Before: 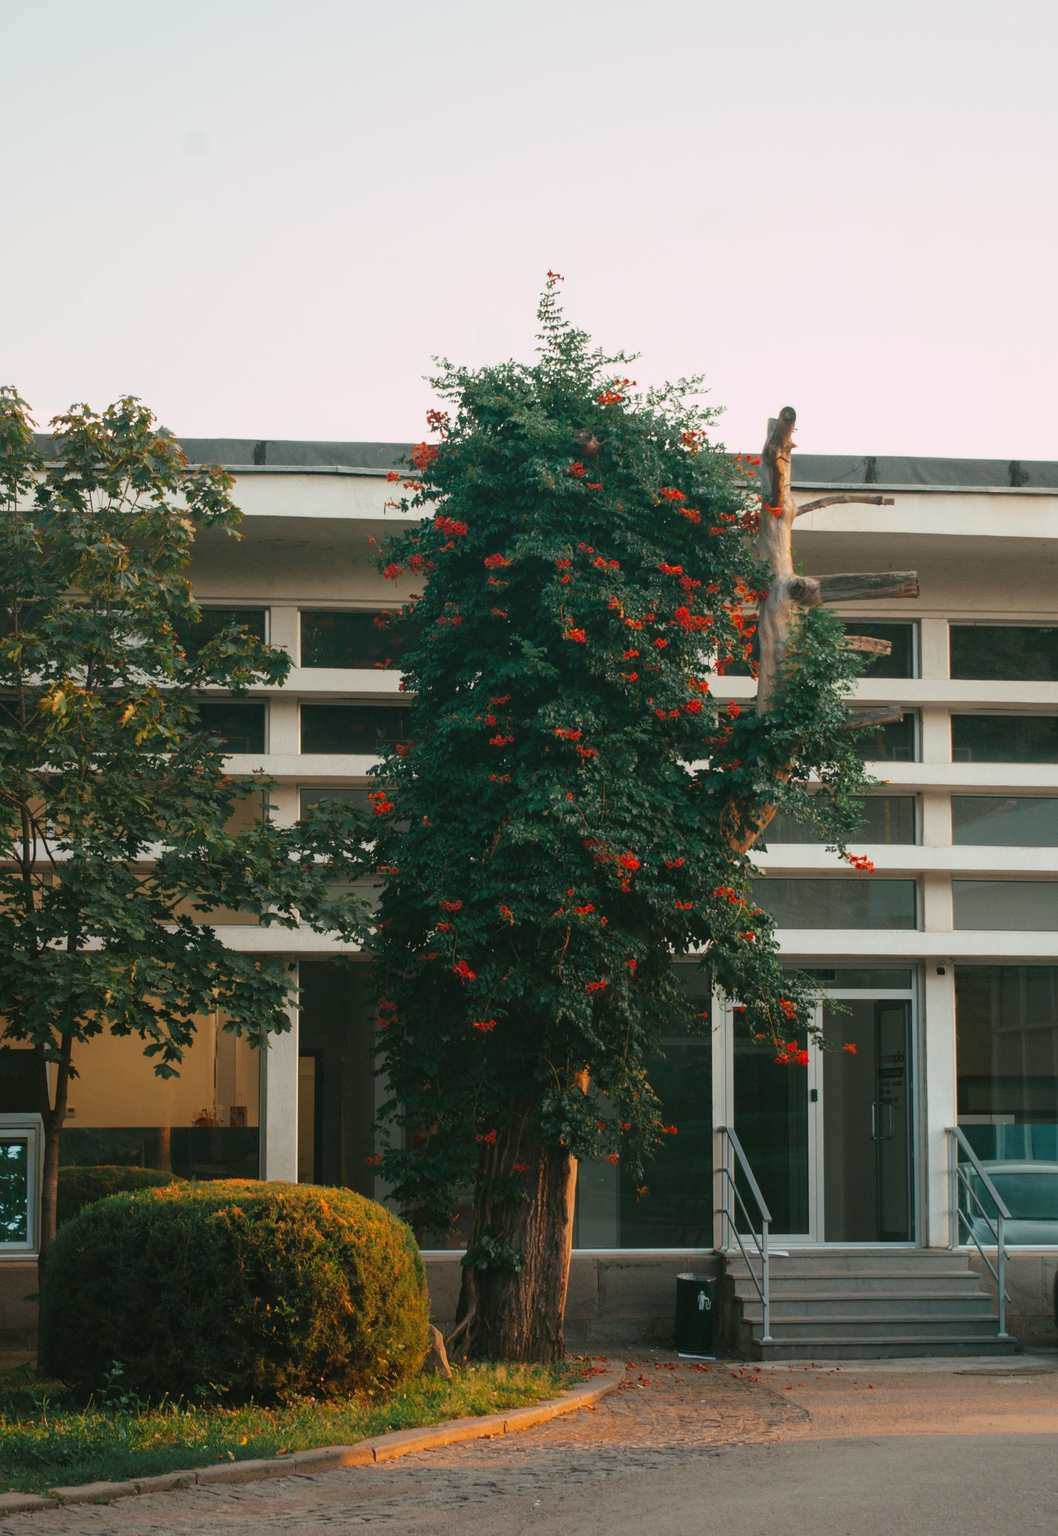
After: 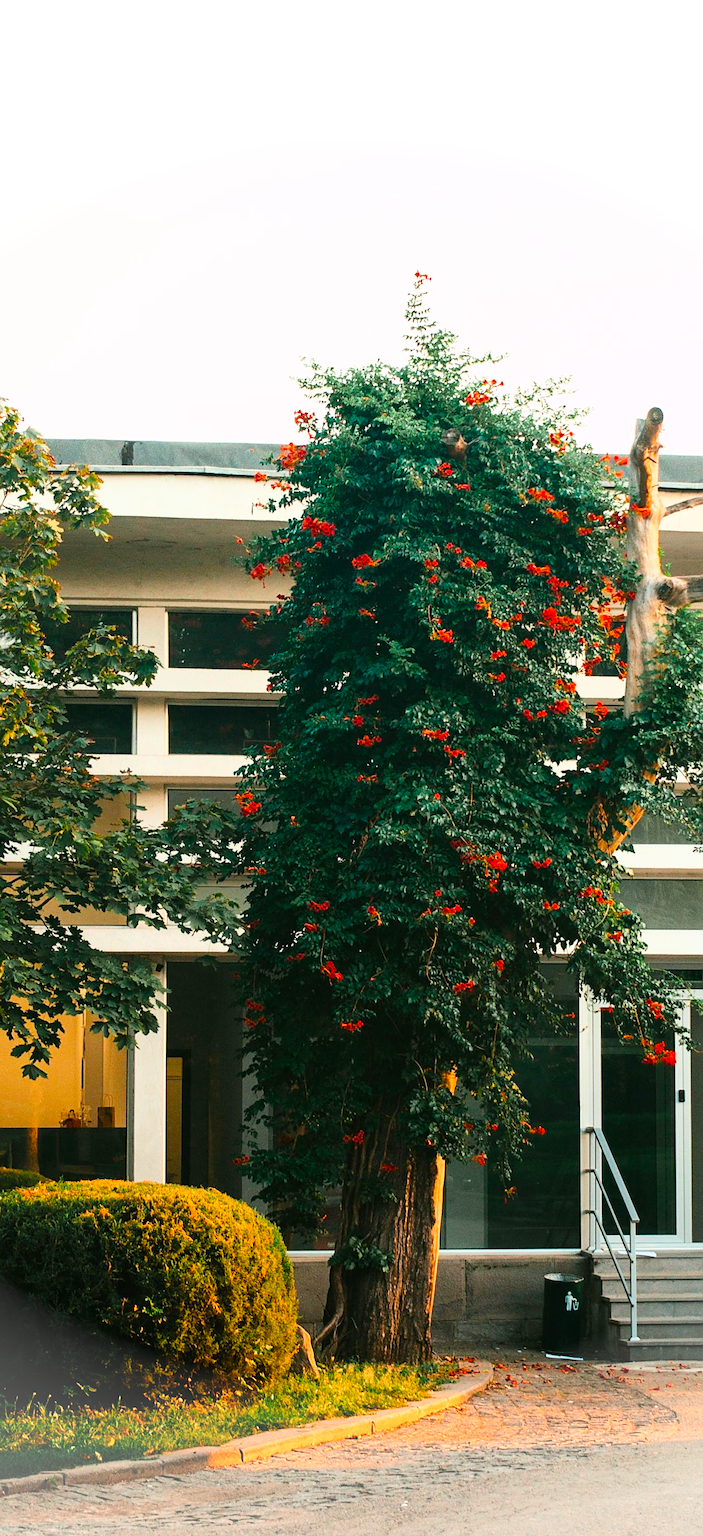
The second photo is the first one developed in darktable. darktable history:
base curve: curves: ch0 [(0, 0) (0.007, 0.004) (0.027, 0.03) (0.046, 0.07) (0.207, 0.54) (0.442, 0.872) (0.673, 0.972) (1, 1)]
crop and rotate: left 12.597%, right 20.858%
color balance rgb: perceptual saturation grading › global saturation 20%, perceptual saturation grading › highlights -24.711%, perceptual saturation grading › shadows 49.257%
sharpen: on, module defaults
vignetting: fall-off radius 45.11%, brightness 0.287, saturation 0.003, unbound false
